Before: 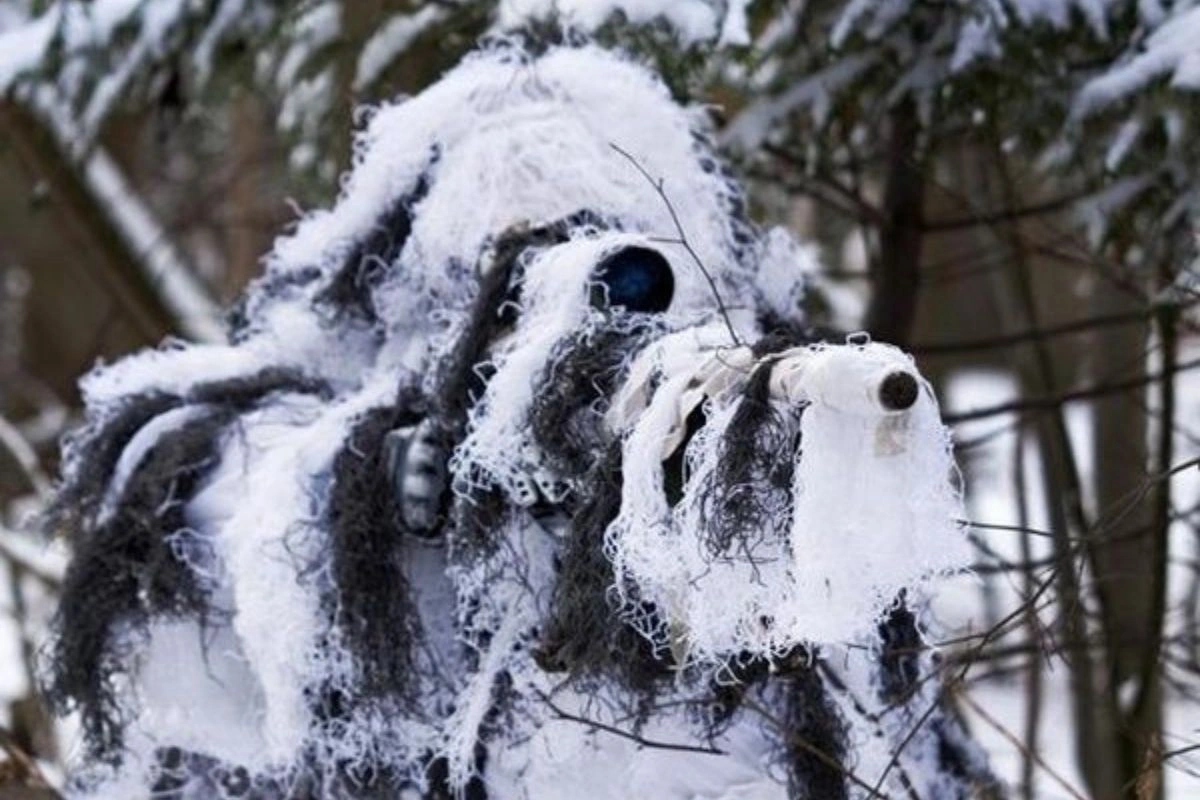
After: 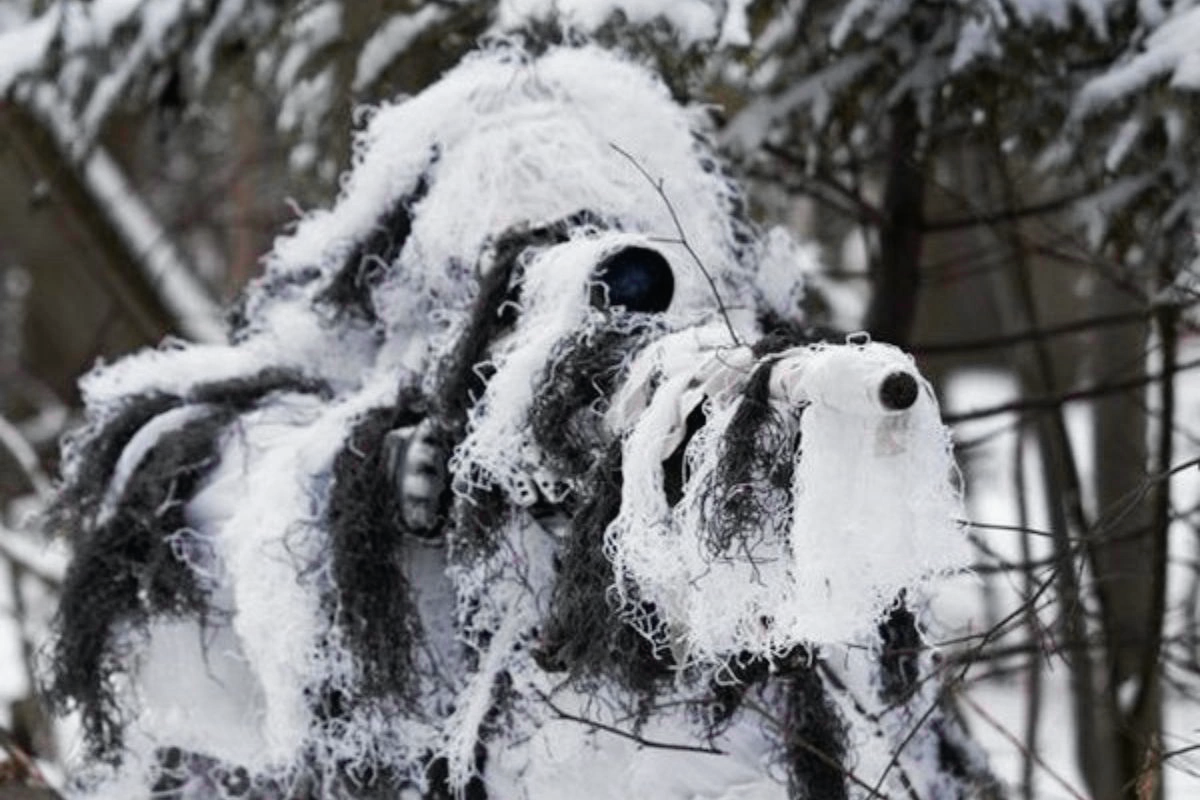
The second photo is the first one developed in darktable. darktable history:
tone curve: curves: ch0 [(0, 0.012) (0.036, 0.035) (0.274, 0.288) (0.504, 0.536) (0.844, 0.84) (1, 0.983)]; ch1 [(0, 0) (0.389, 0.403) (0.462, 0.486) (0.499, 0.498) (0.511, 0.502) (0.536, 0.547) (0.567, 0.588) (0.626, 0.645) (0.749, 0.781) (1, 1)]; ch2 [(0, 0) (0.457, 0.486) (0.5, 0.5) (0.56, 0.551) (0.615, 0.607) (0.704, 0.732) (1, 1)], color space Lab, independent channels, preserve colors none
